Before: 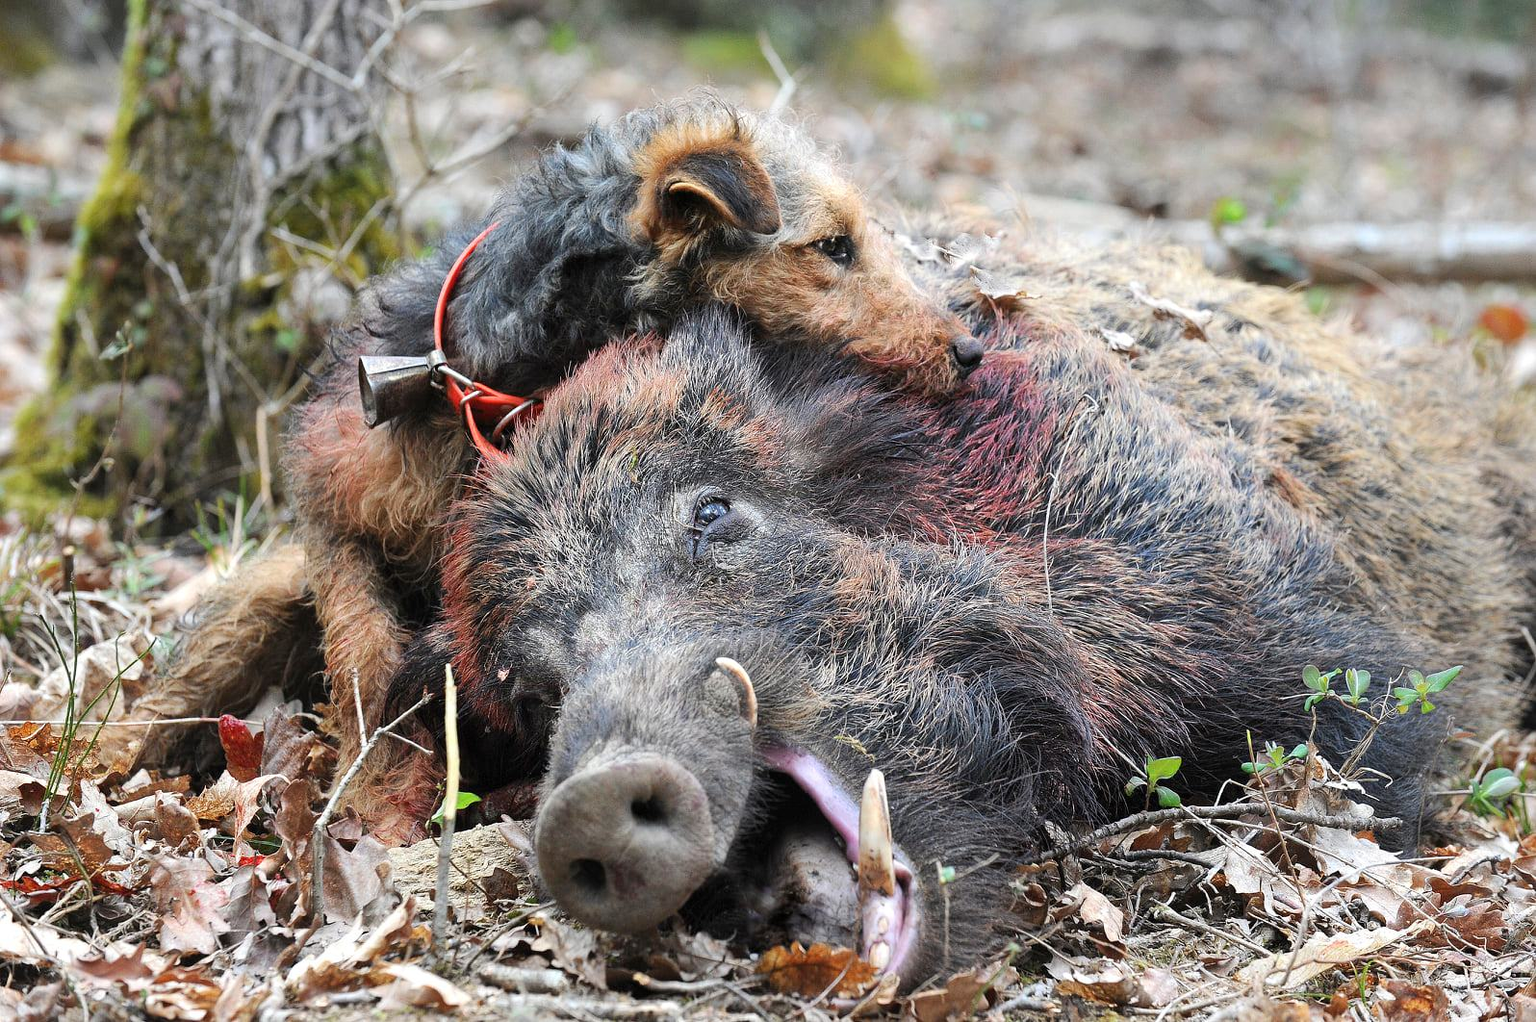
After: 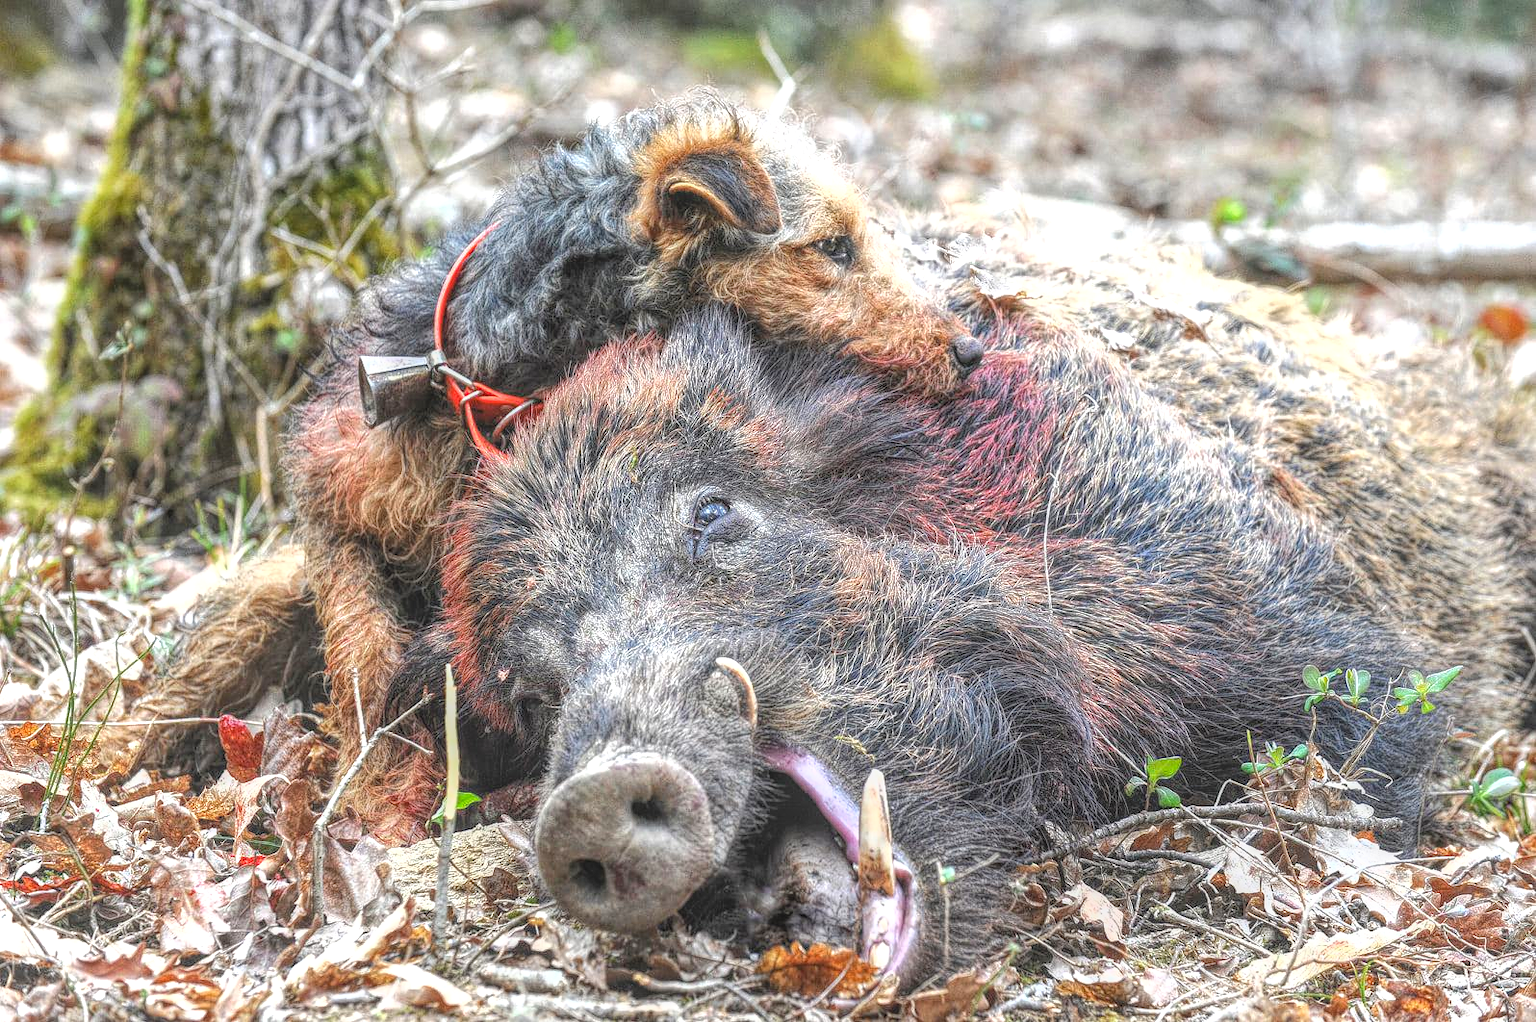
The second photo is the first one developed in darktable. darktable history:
local contrast: highlights 20%, shadows 30%, detail 200%, midtone range 0.2
exposure: exposure 0.6 EV, compensate highlight preservation false
